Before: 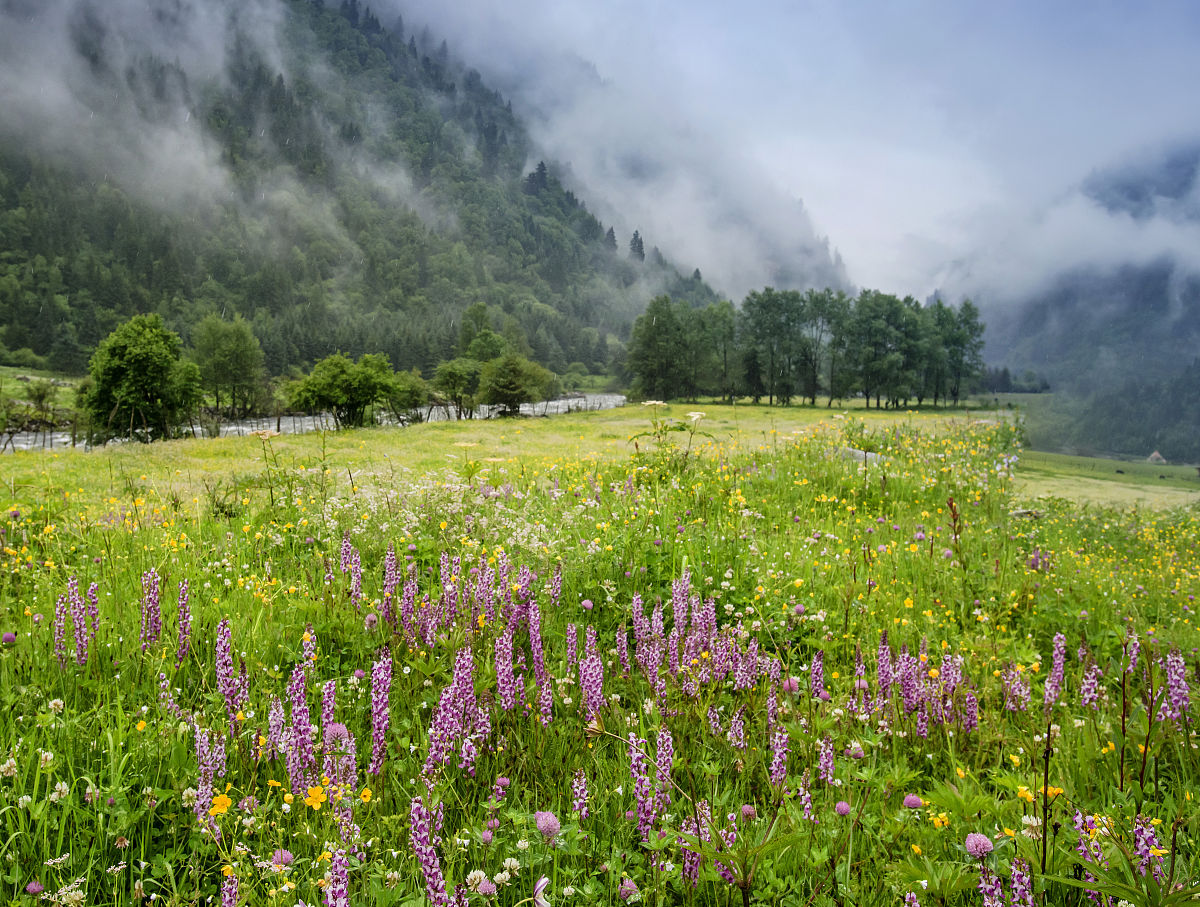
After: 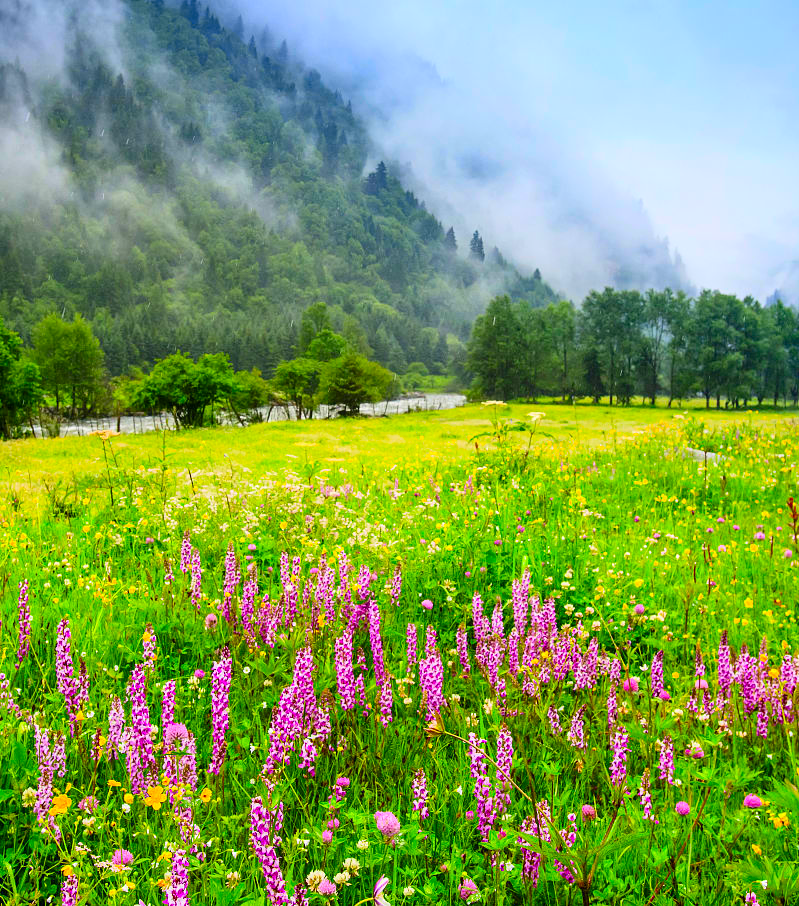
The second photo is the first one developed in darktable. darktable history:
contrast brightness saturation: contrast 0.195, brightness 0.164, saturation 0.23
crop and rotate: left 13.35%, right 20.027%
color correction: highlights b* -0.014, saturation 1.79
